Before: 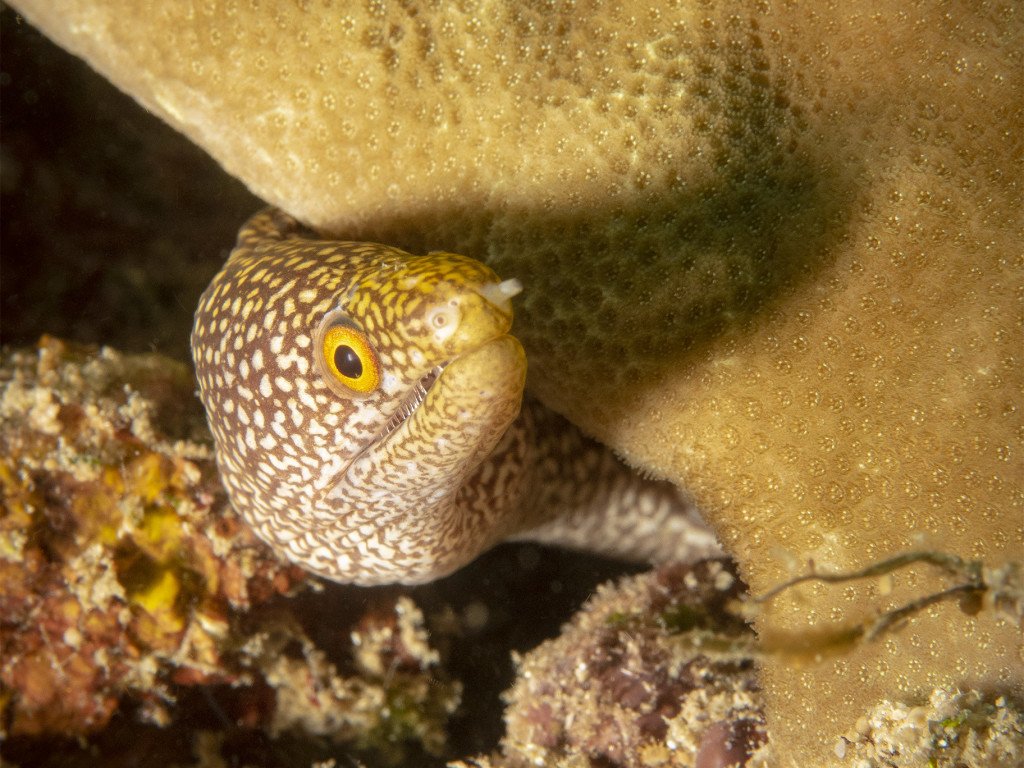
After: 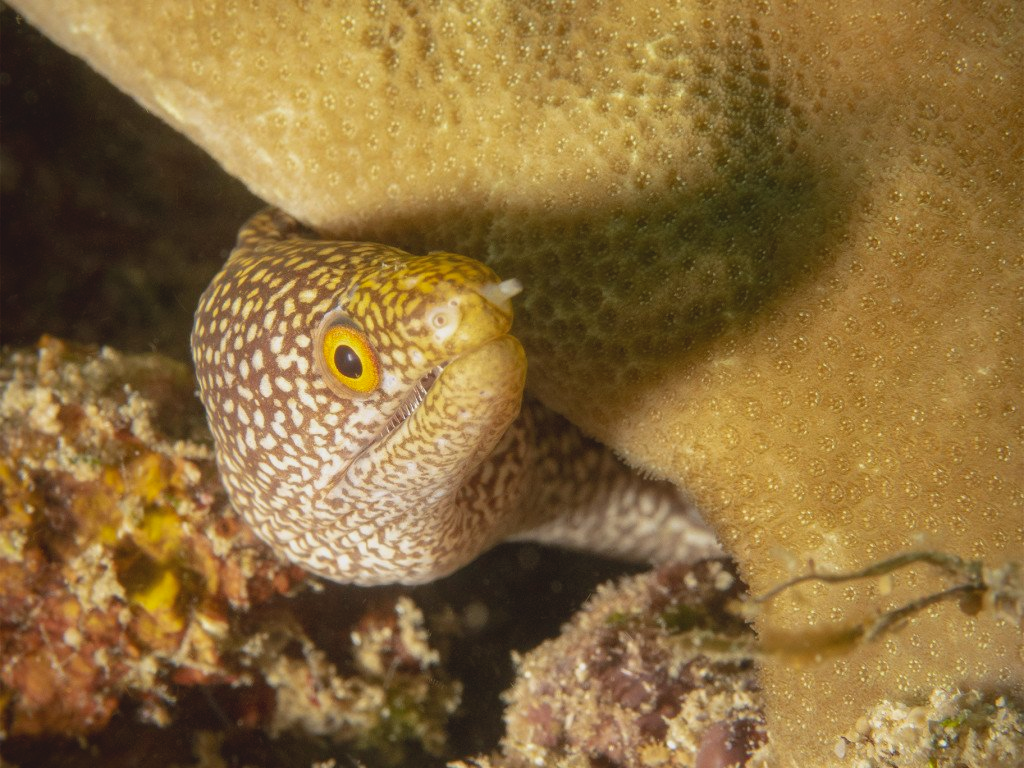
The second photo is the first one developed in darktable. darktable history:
contrast brightness saturation: contrast -0.129
